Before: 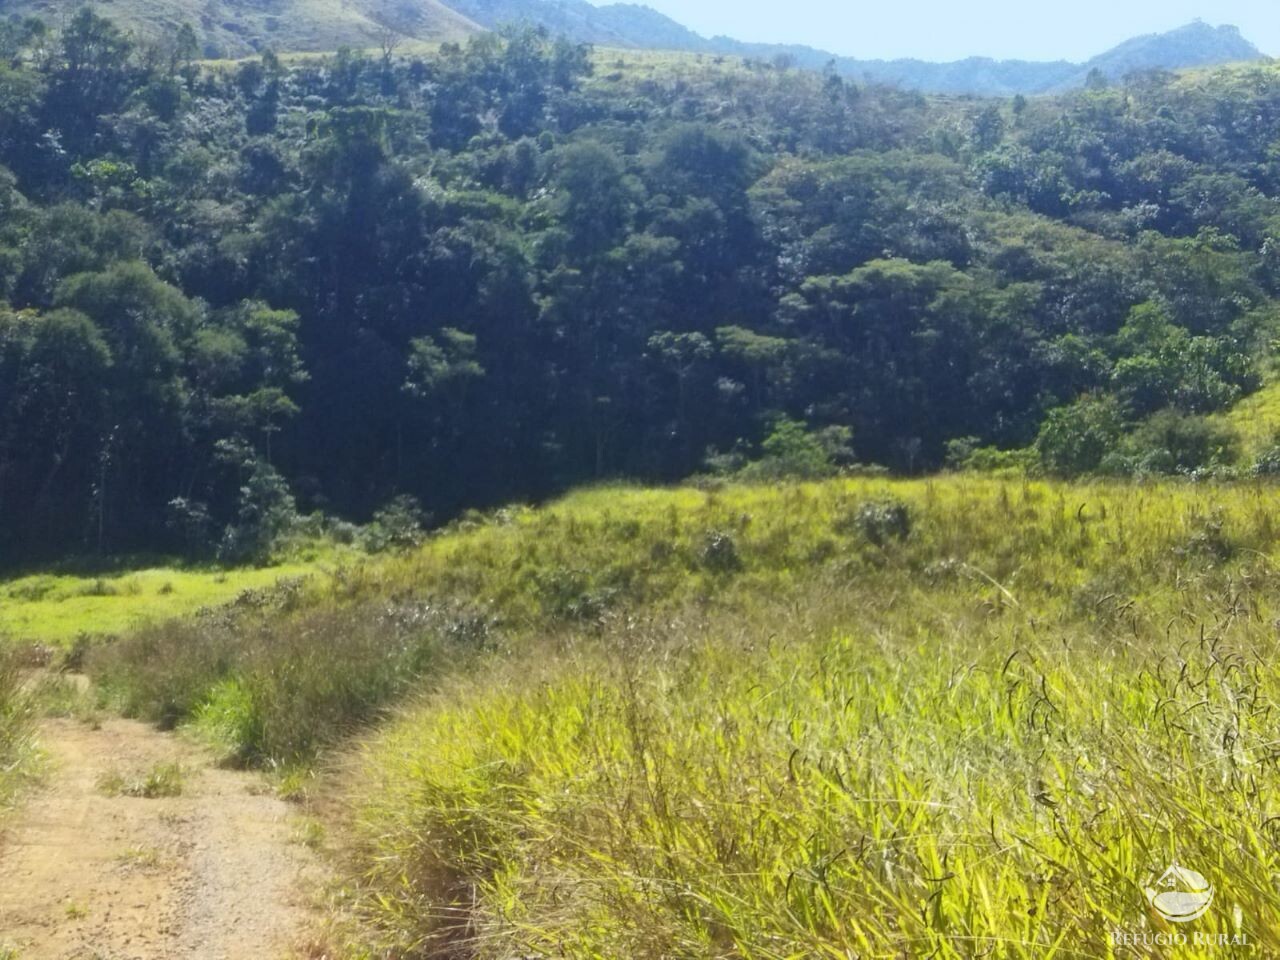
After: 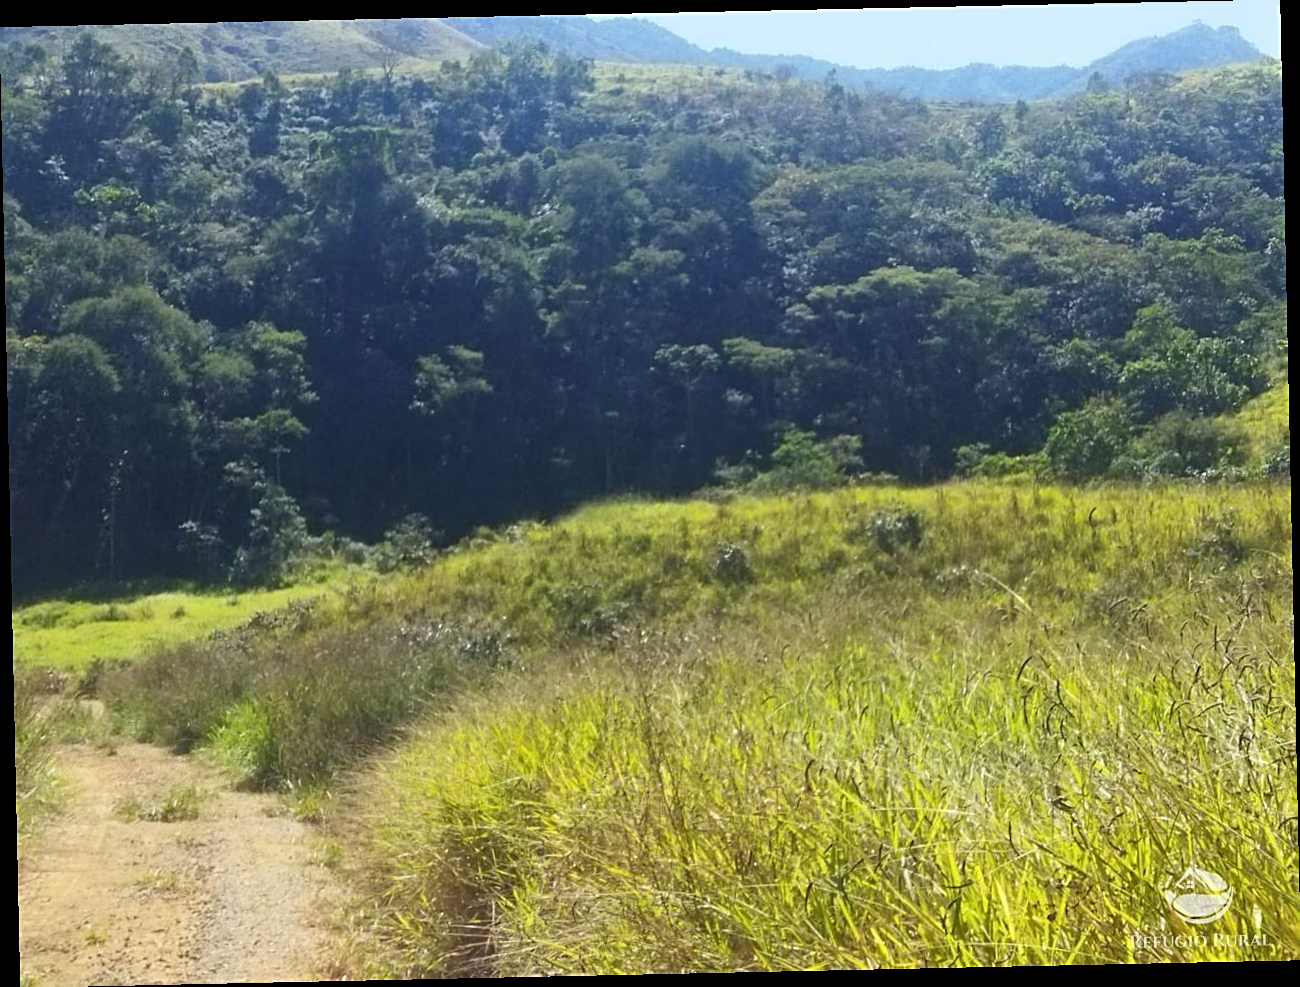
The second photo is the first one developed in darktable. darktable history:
rotate and perspective: rotation -1.24°, automatic cropping off
sharpen: on, module defaults
